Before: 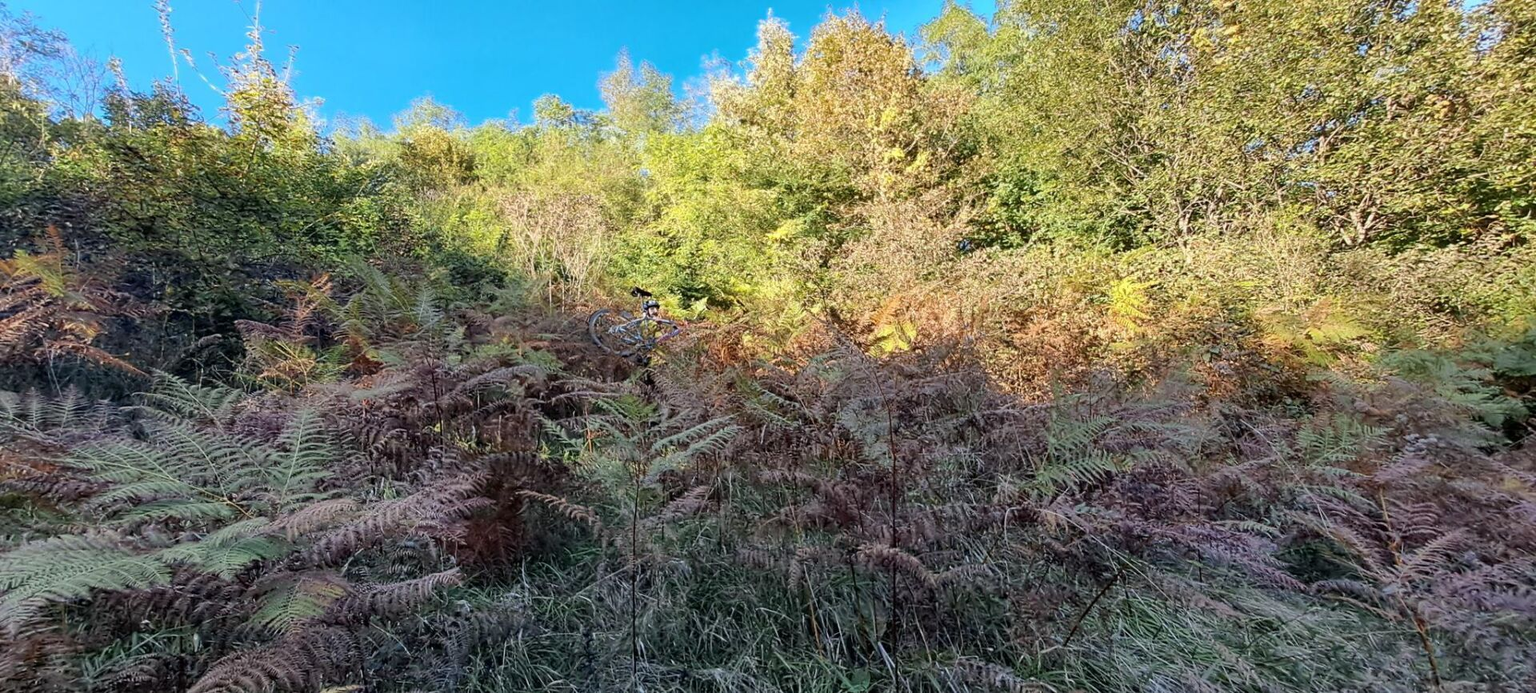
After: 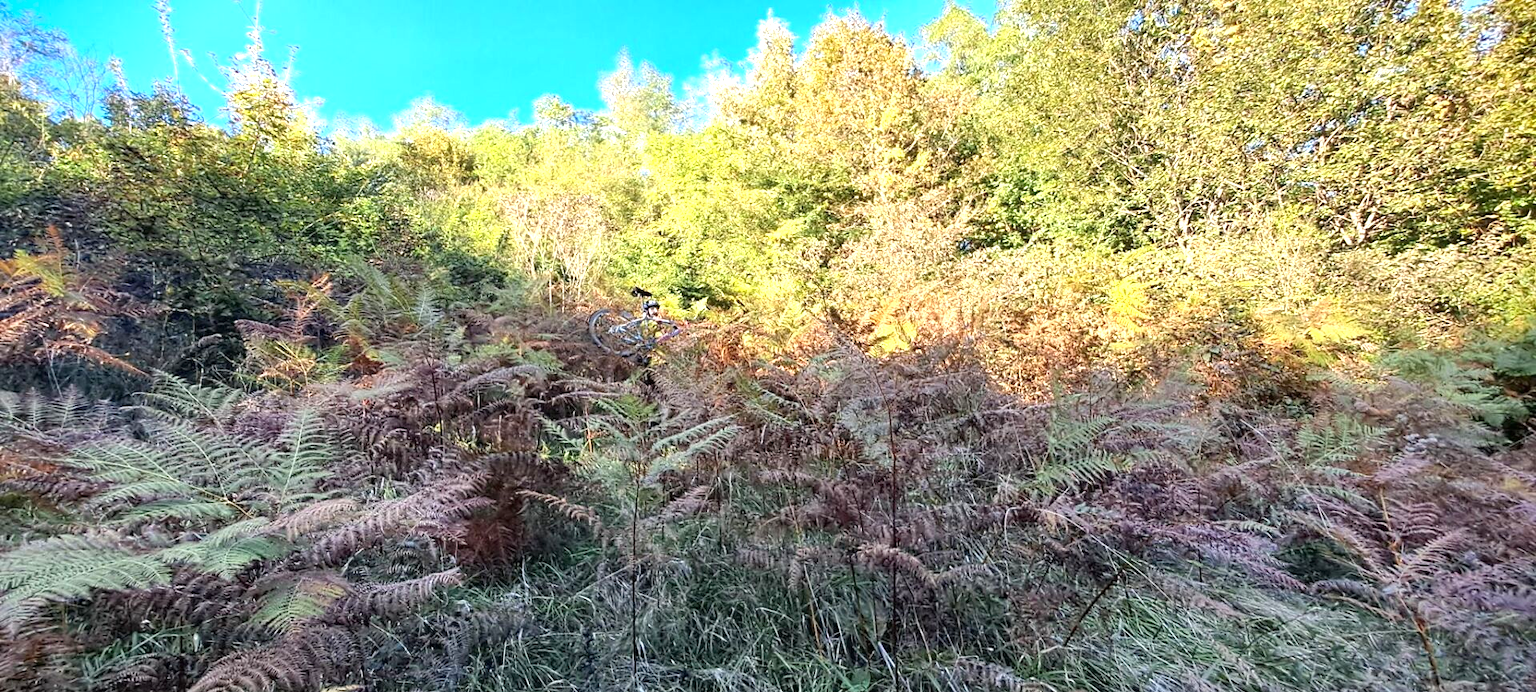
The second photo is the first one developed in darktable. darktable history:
vignetting: fall-off start 88.53%, fall-off radius 44.2%, saturation 0.376, width/height ratio 1.161
exposure: black level correction 0, exposure 0.9 EV, compensate highlight preservation false
